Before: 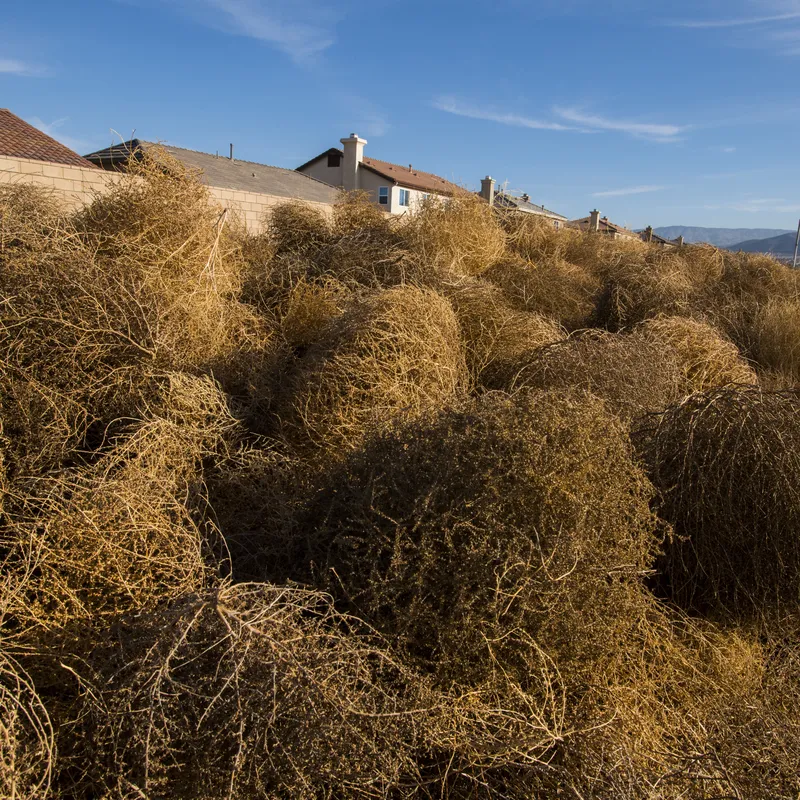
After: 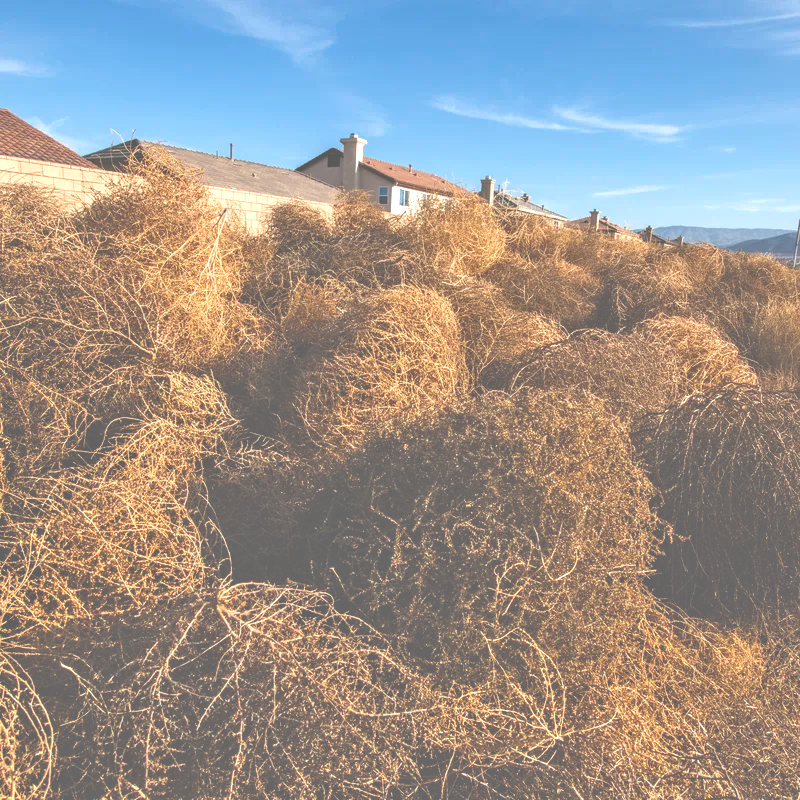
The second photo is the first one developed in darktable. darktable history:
local contrast: detail 130%
tone equalizer: -8 EV 0.03 EV, -7 EV -0.027 EV, -6 EV 0.015 EV, -5 EV 0.027 EV, -4 EV 0.247 EV, -3 EV 0.677 EV, -2 EV 0.569 EV, -1 EV 0.204 EV, +0 EV 0.048 EV
exposure: black level correction -0.07, exposure 0.5 EV, compensate highlight preservation false
